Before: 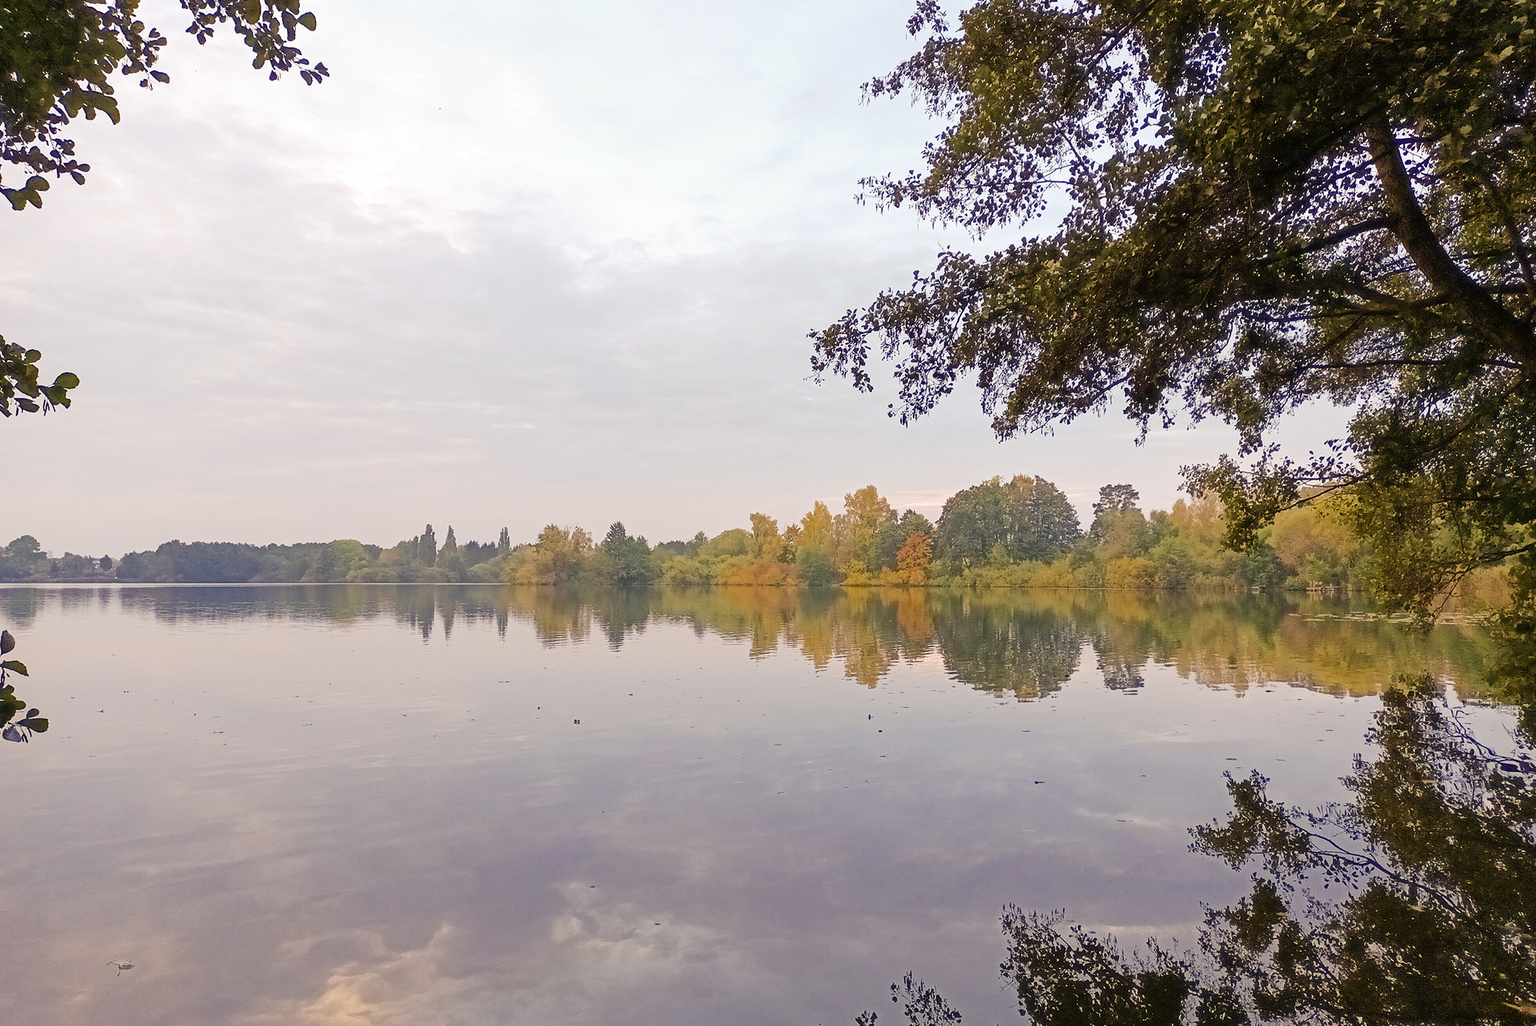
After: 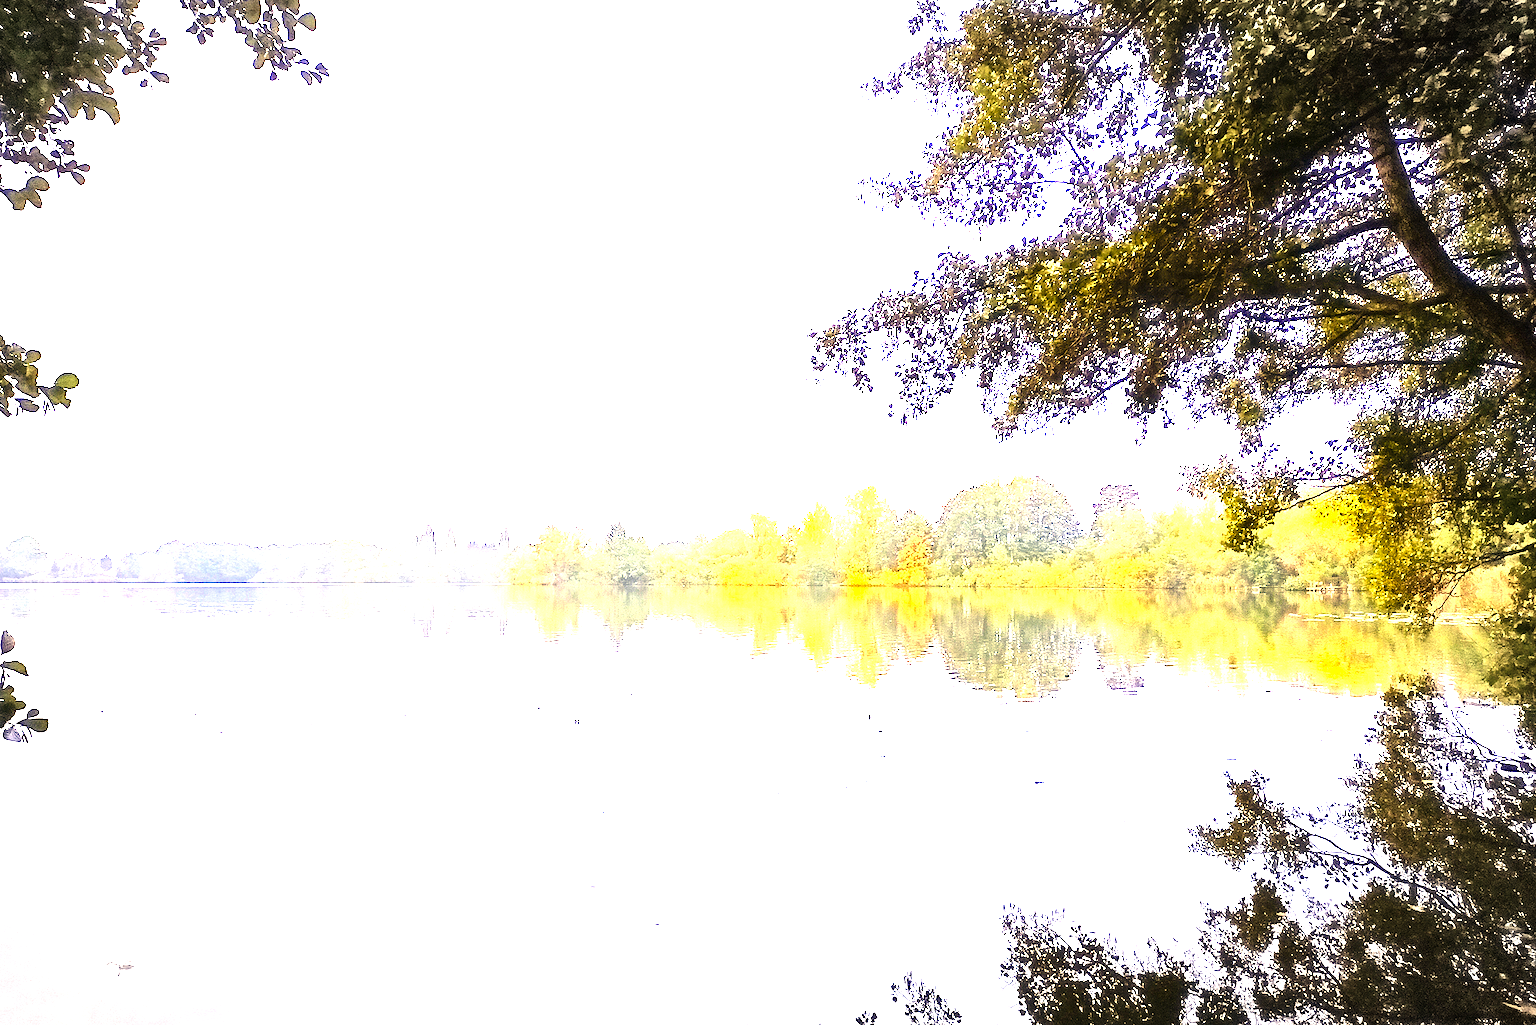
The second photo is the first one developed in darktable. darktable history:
color balance rgb: linear chroma grading › shadows 16%, perceptual saturation grading › global saturation 8%, perceptual saturation grading › shadows 4%, perceptual brilliance grading › global brilliance 2%, perceptual brilliance grading › highlights 8%, perceptual brilliance grading › shadows -4%, global vibrance 16%, saturation formula JzAzBz (2021)
tone equalizer: -8 EV -0.75 EV, -7 EV -0.7 EV, -6 EV -0.6 EV, -5 EV -0.4 EV, -3 EV 0.4 EV, -2 EV 0.6 EV, -1 EV 0.7 EV, +0 EV 0.75 EV, edges refinement/feathering 500, mask exposure compensation -1.57 EV, preserve details no
vignetting: automatic ratio true
exposure: black level correction 0, exposure 1.975 EV, compensate exposure bias true, compensate highlight preservation false
